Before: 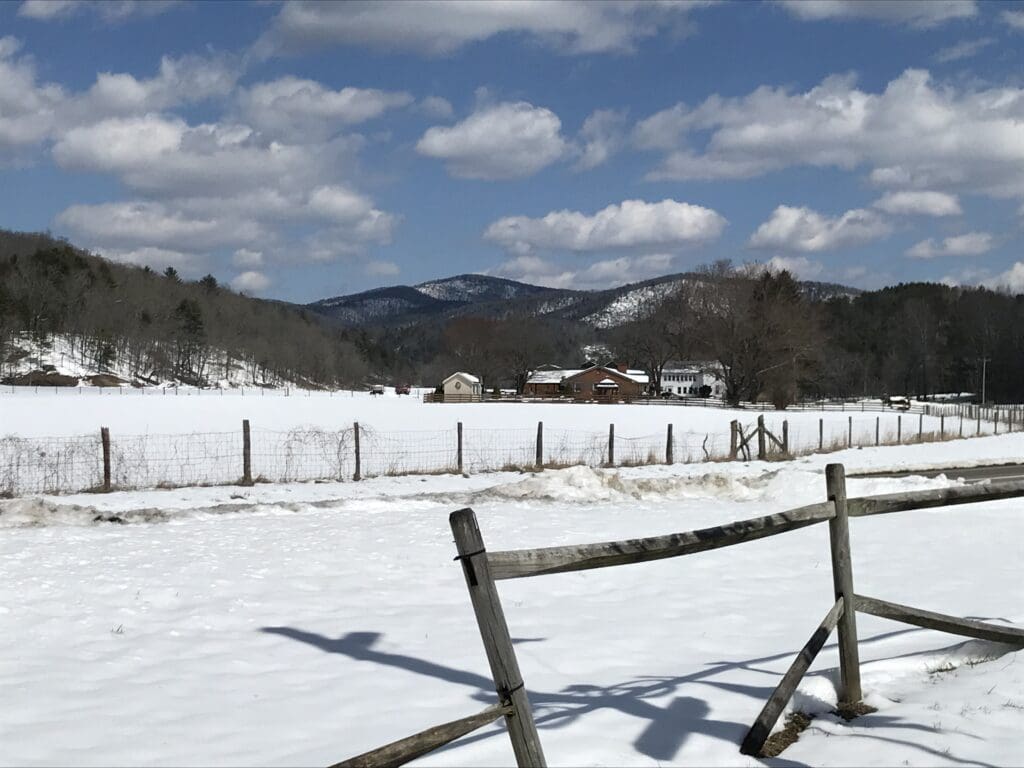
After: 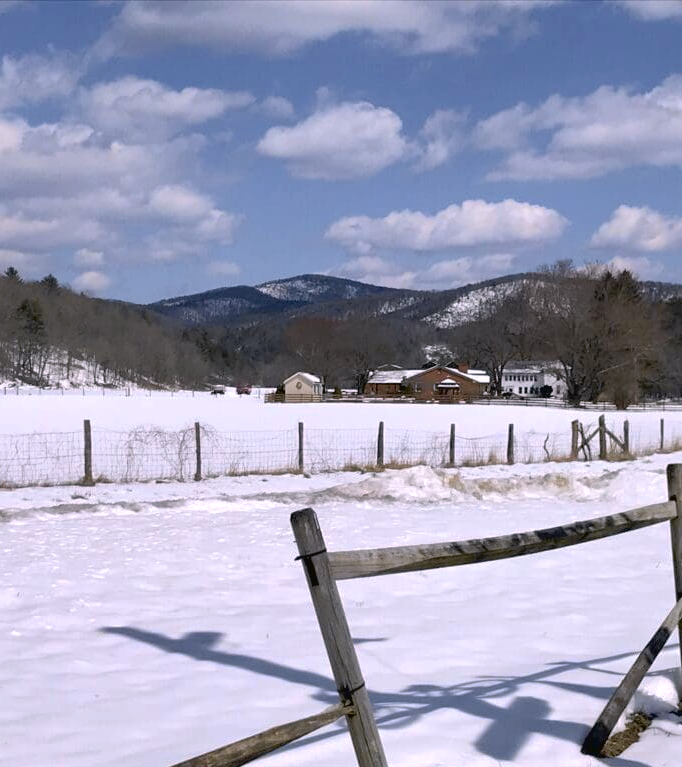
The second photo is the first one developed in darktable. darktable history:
tone curve: curves: ch0 [(0, 0.013) (0.054, 0.018) (0.205, 0.191) (0.289, 0.292) (0.39, 0.424) (0.493, 0.551) (0.666, 0.743) (0.795, 0.841) (1, 0.998)]; ch1 [(0, 0) (0.385, 0.343) (0.439, 0.415) (0.494, 0.495) (0.501, 0.501) (0.51, 0.509) (0.548, 0.554) (0.586, 0.601) (0.66, 0.687) (0.783, 0.804) (1, 1)]; ch2 [(0, 0) (0.304, 0.31) (0.403, 0.399) (0.441, 0.428) (0.47, 0.469) (0.498, 0.496) (0.524, 0.538) (0.566, 0.579) (0.633, 0.665) (0.7, 0.711) (1, 1)], color space Lab, independent channels, preserve colors none
white balance: red 1.05, blue 1.072
crop and rotate: left 15.546%, right 17.787%
shadows and highlights: on, module defaults
